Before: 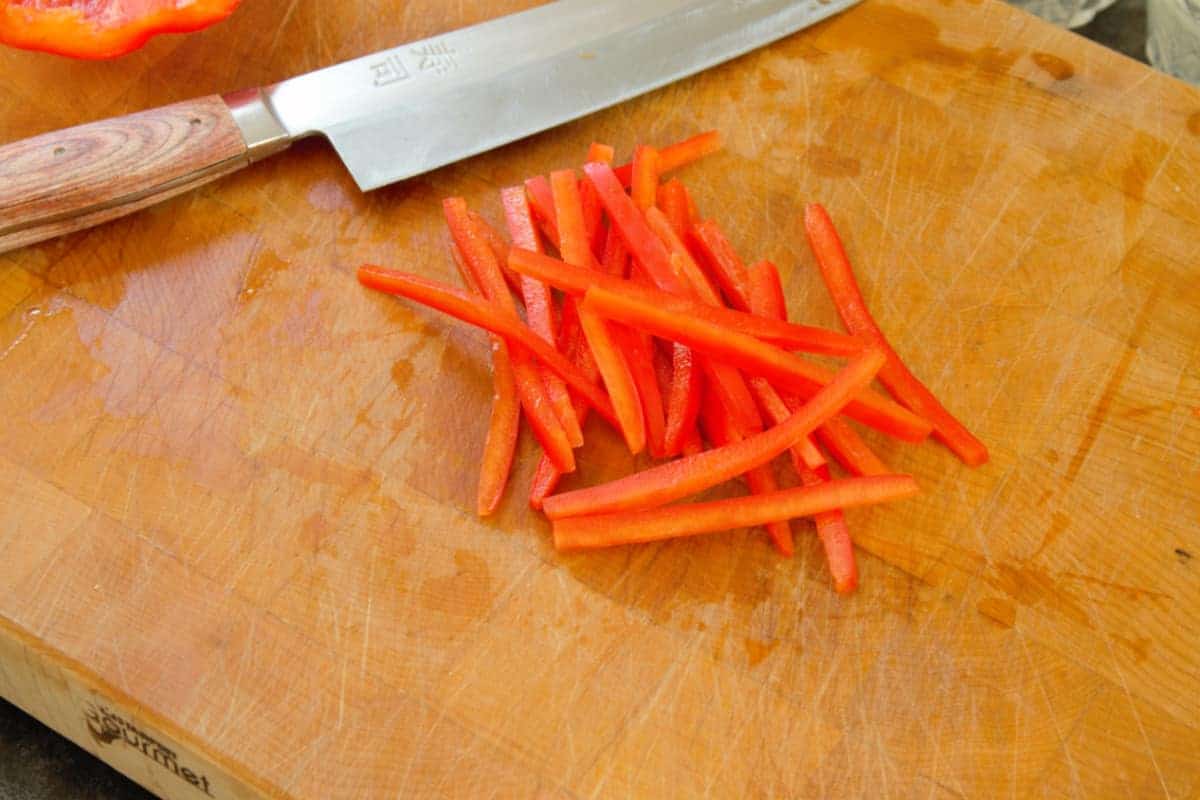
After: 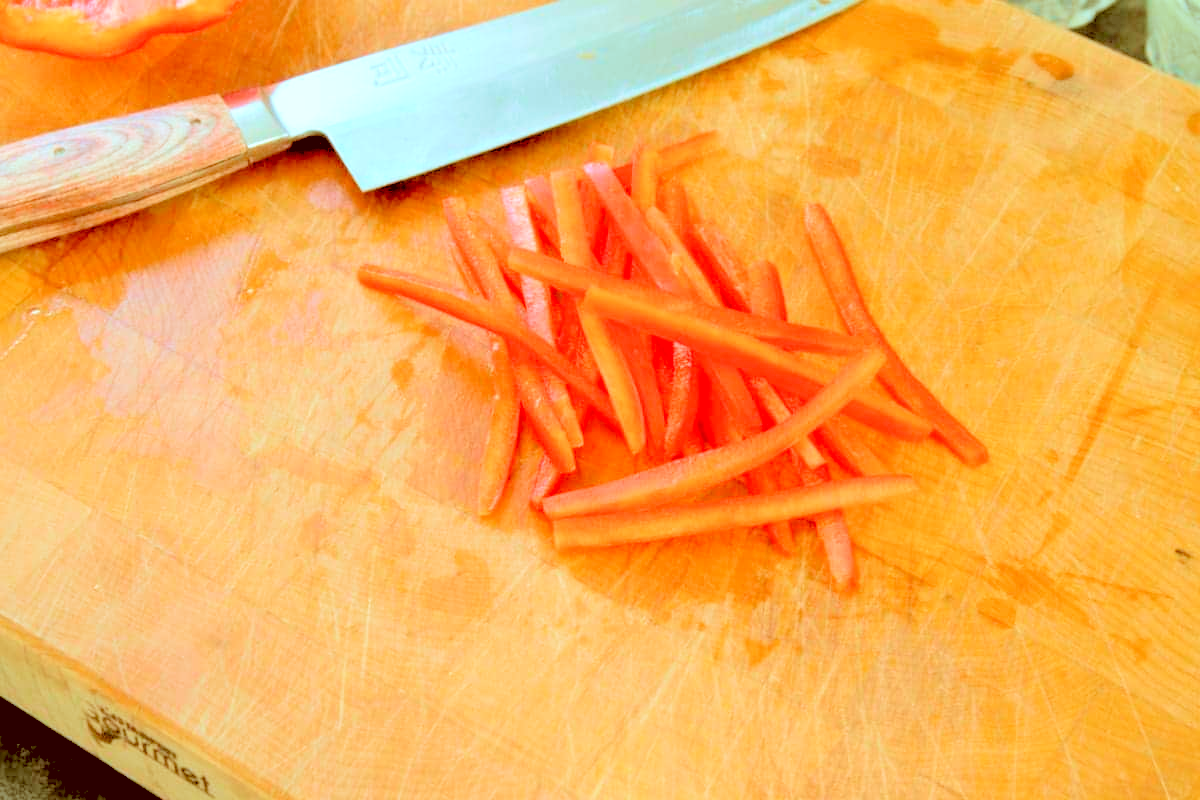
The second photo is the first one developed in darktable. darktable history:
color correction: highlights a* -14.62, highlights b* -16.22, shadows a* 10.12, shadows b* 29.4
rgb levels: levels [[0.013, 0.434, 0.89], [0, 0.5, 1], [0, 0.5, 1]]
levels: levels [0.072, 0.414, 0.976]
velvia: strength 36.57%
